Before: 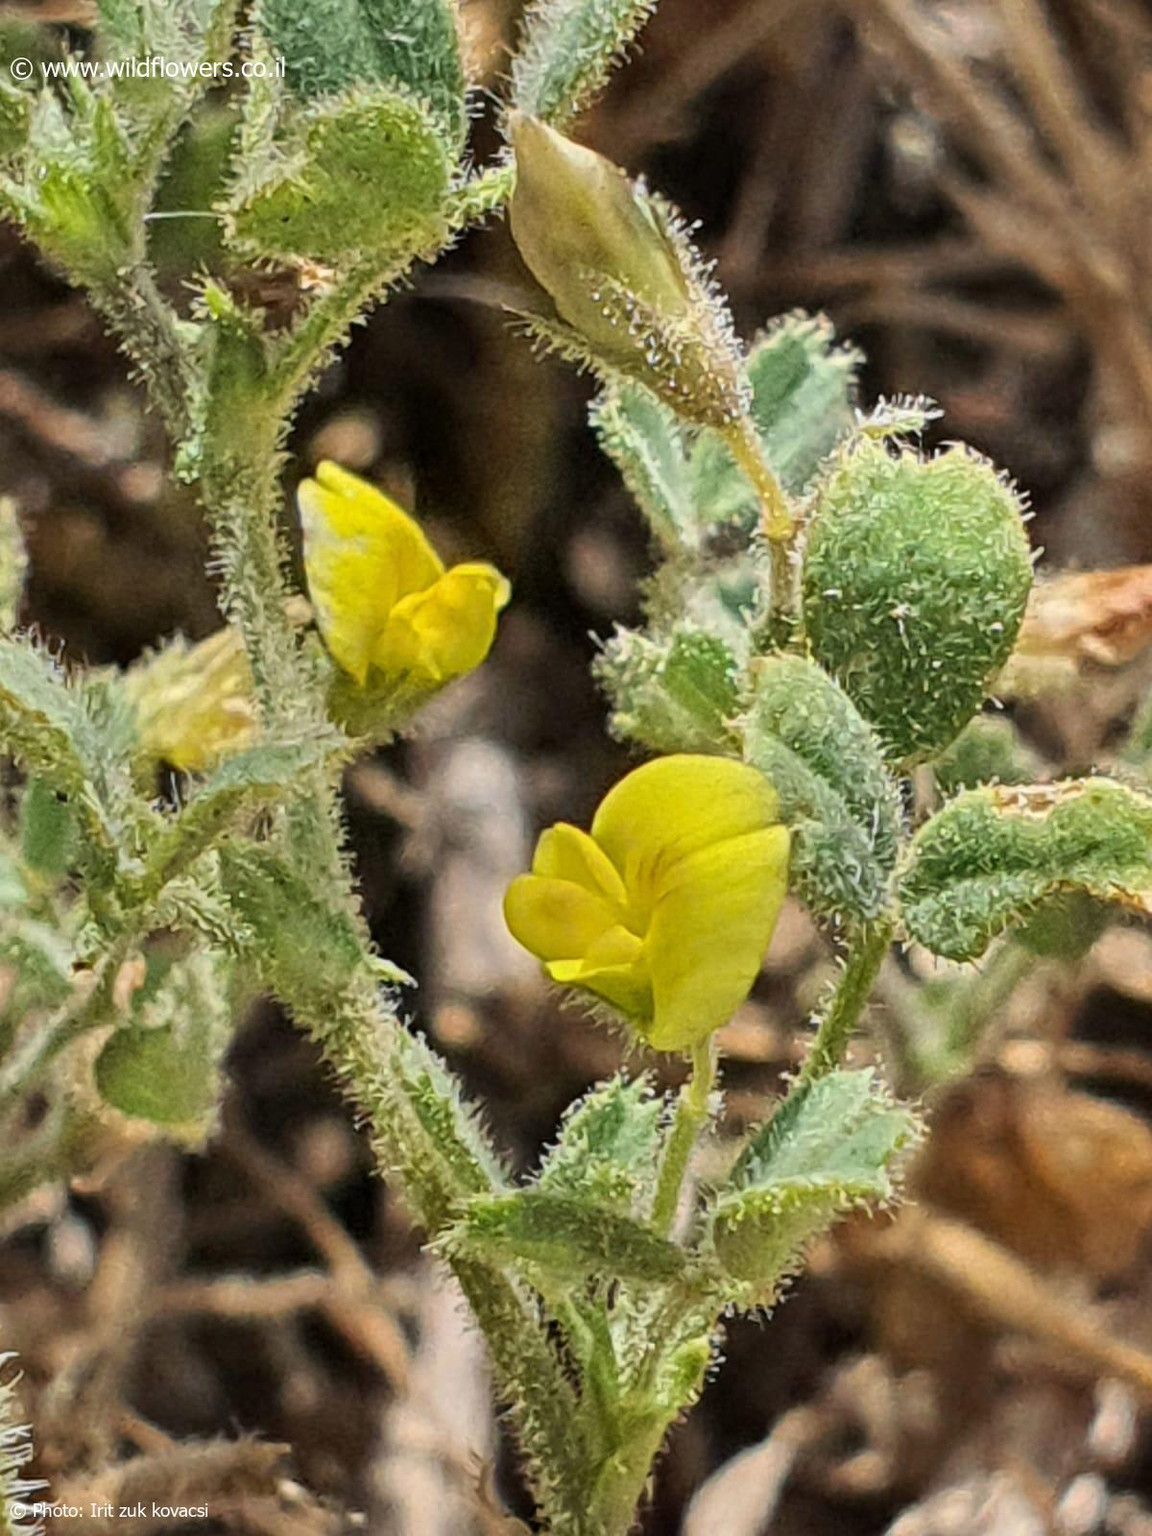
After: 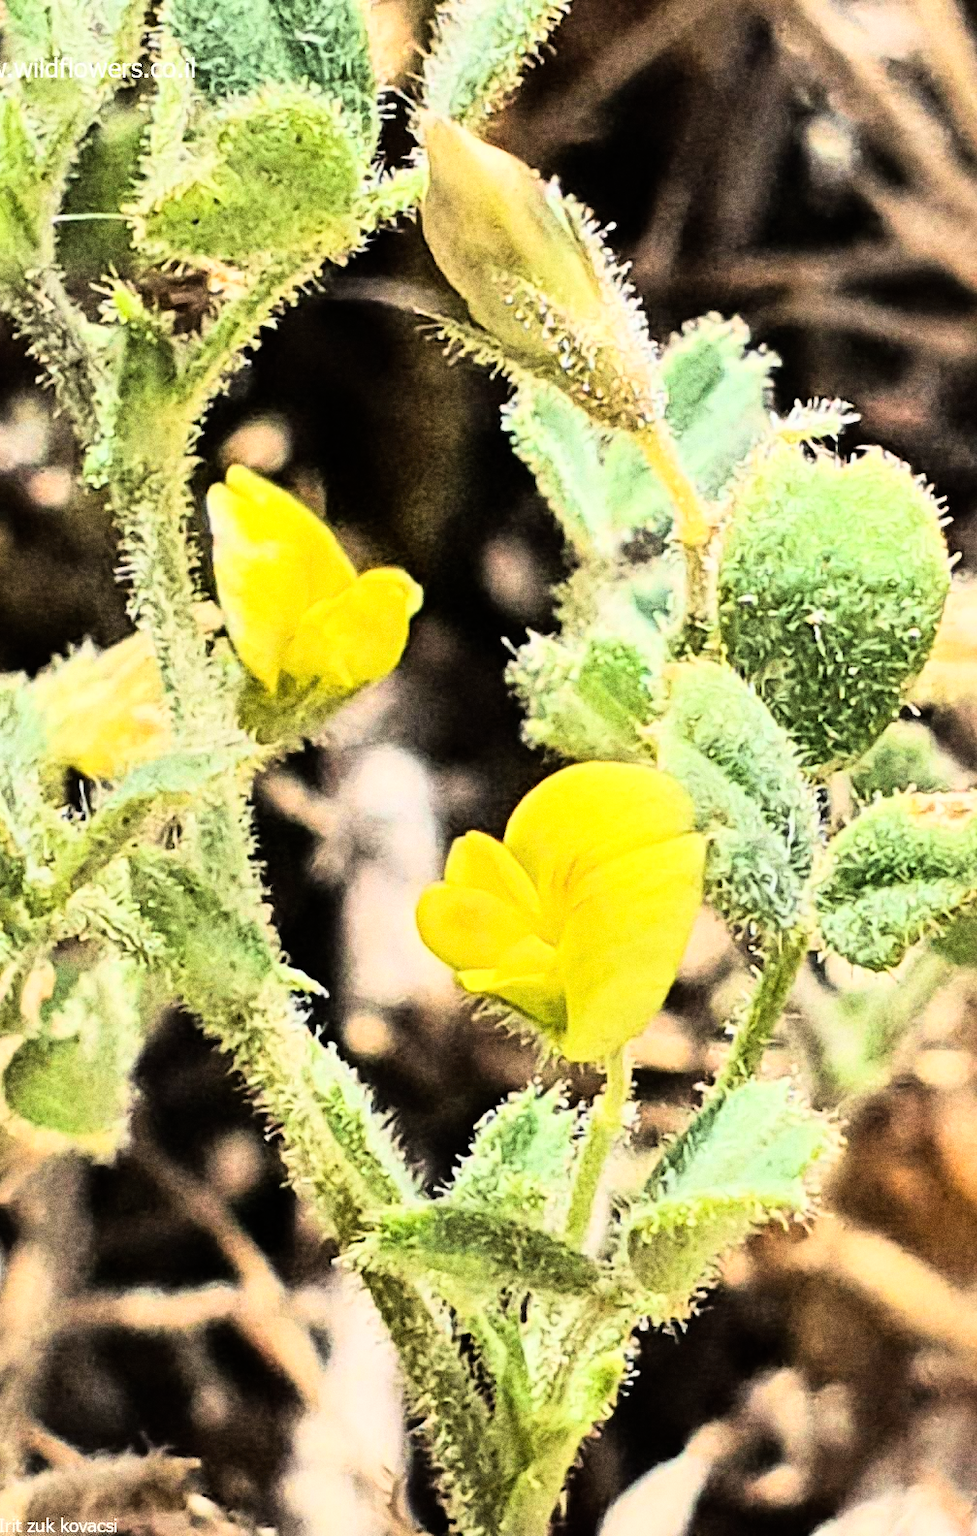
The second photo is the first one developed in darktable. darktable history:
grain: coarseness 0.09 ISO, strength 40%
rgb curve: curves: ch0 [(0, 0) (0.21, 0.15) (0.24, 0.21) (0.5, 0.75) (0.75, 0.96) (0.89, 0.99) (1, 1)]; ch1 [(0, 0.02) (0.21, 0.13) (0.25, 0.2) (0.5, 0.67) (0.75, 0.9) (0.89, 0.97) (1, 1)]; ch2 [(0, 0.02) (0.21, 0.13) (0.25, 0.2) (0.5, 0.67) (0.75, 0.9) (0.89, 0.97) (1, 1)], compensate middle gray true
crop: left 8.026%, right 7.374%
